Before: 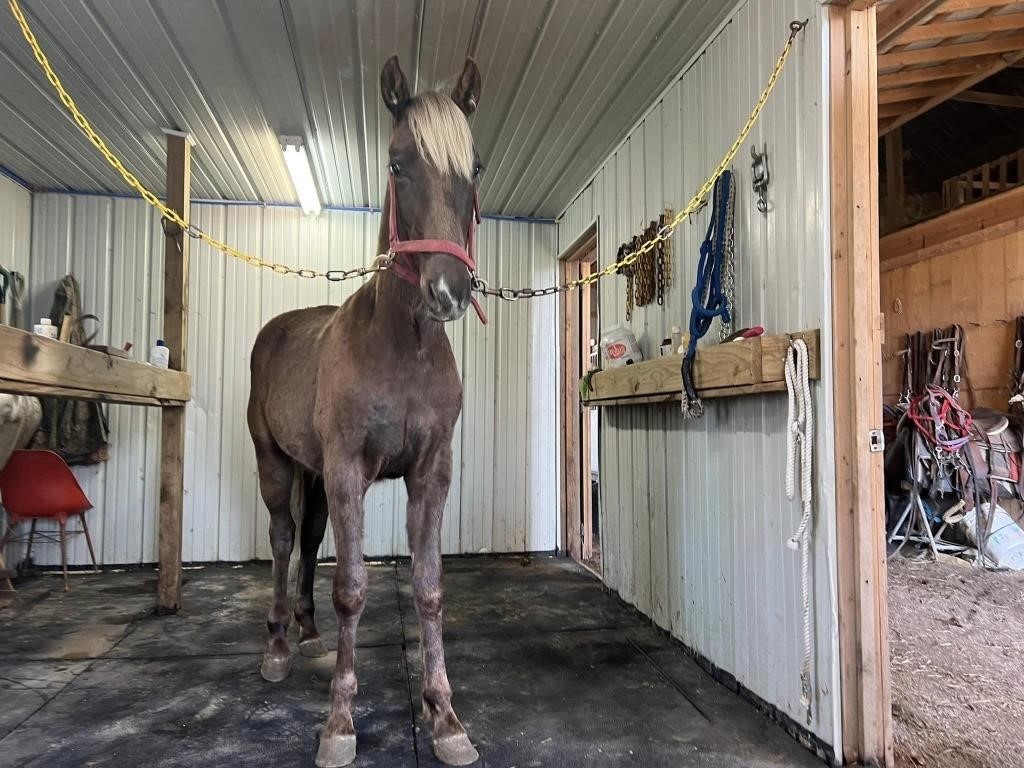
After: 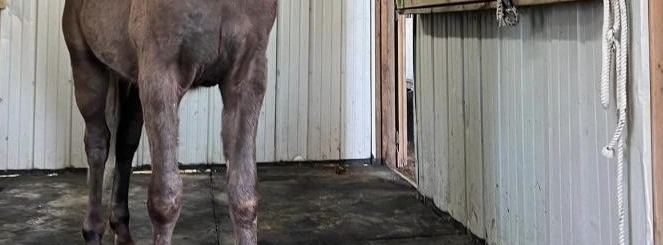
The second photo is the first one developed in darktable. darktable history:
crop: left 18.129%, top 51.125%, right 17.073%, bottom 16.871%
